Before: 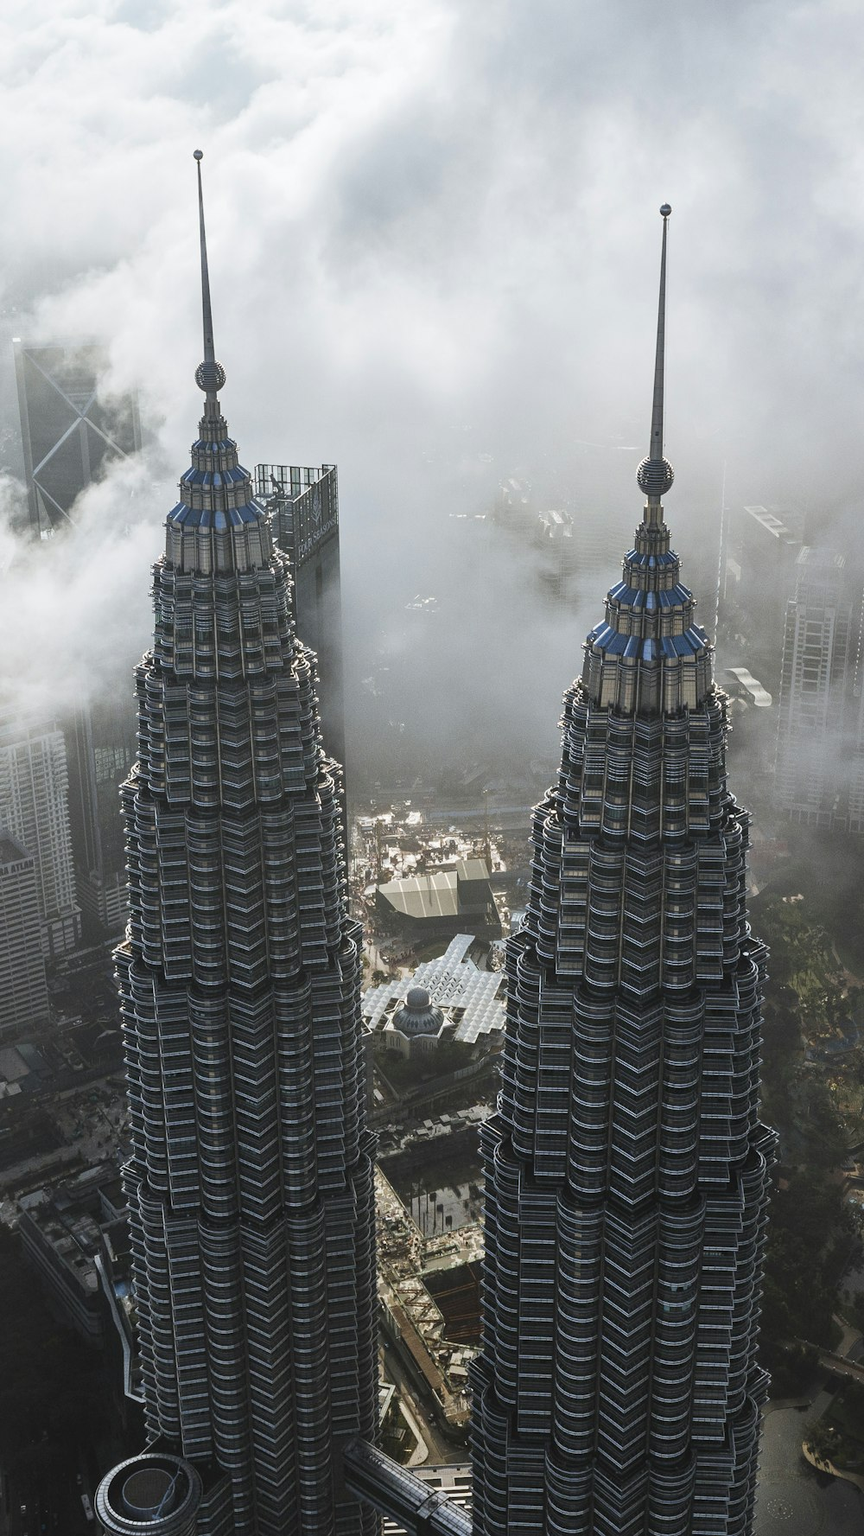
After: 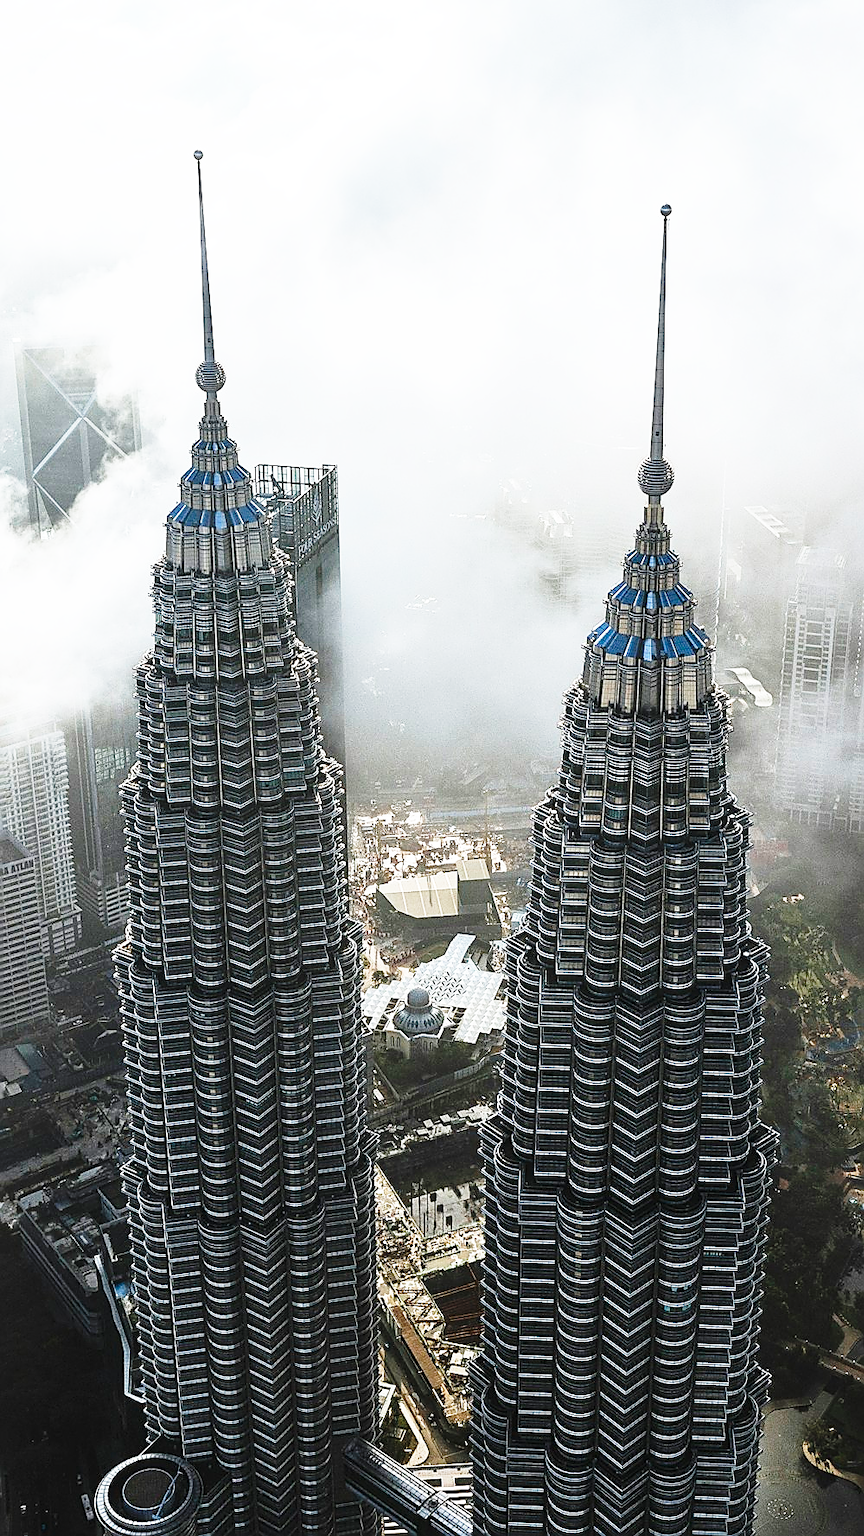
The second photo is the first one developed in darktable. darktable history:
sharpen: radius 1.415, amount 1.258, threshold 0.625
base curve: curves: ch0 [(0, 0) (0.026, 0.03) (0.109, 0.232) (0.351, 0.748) (0.669, 0.968) (1, 1)], preserve colors none
